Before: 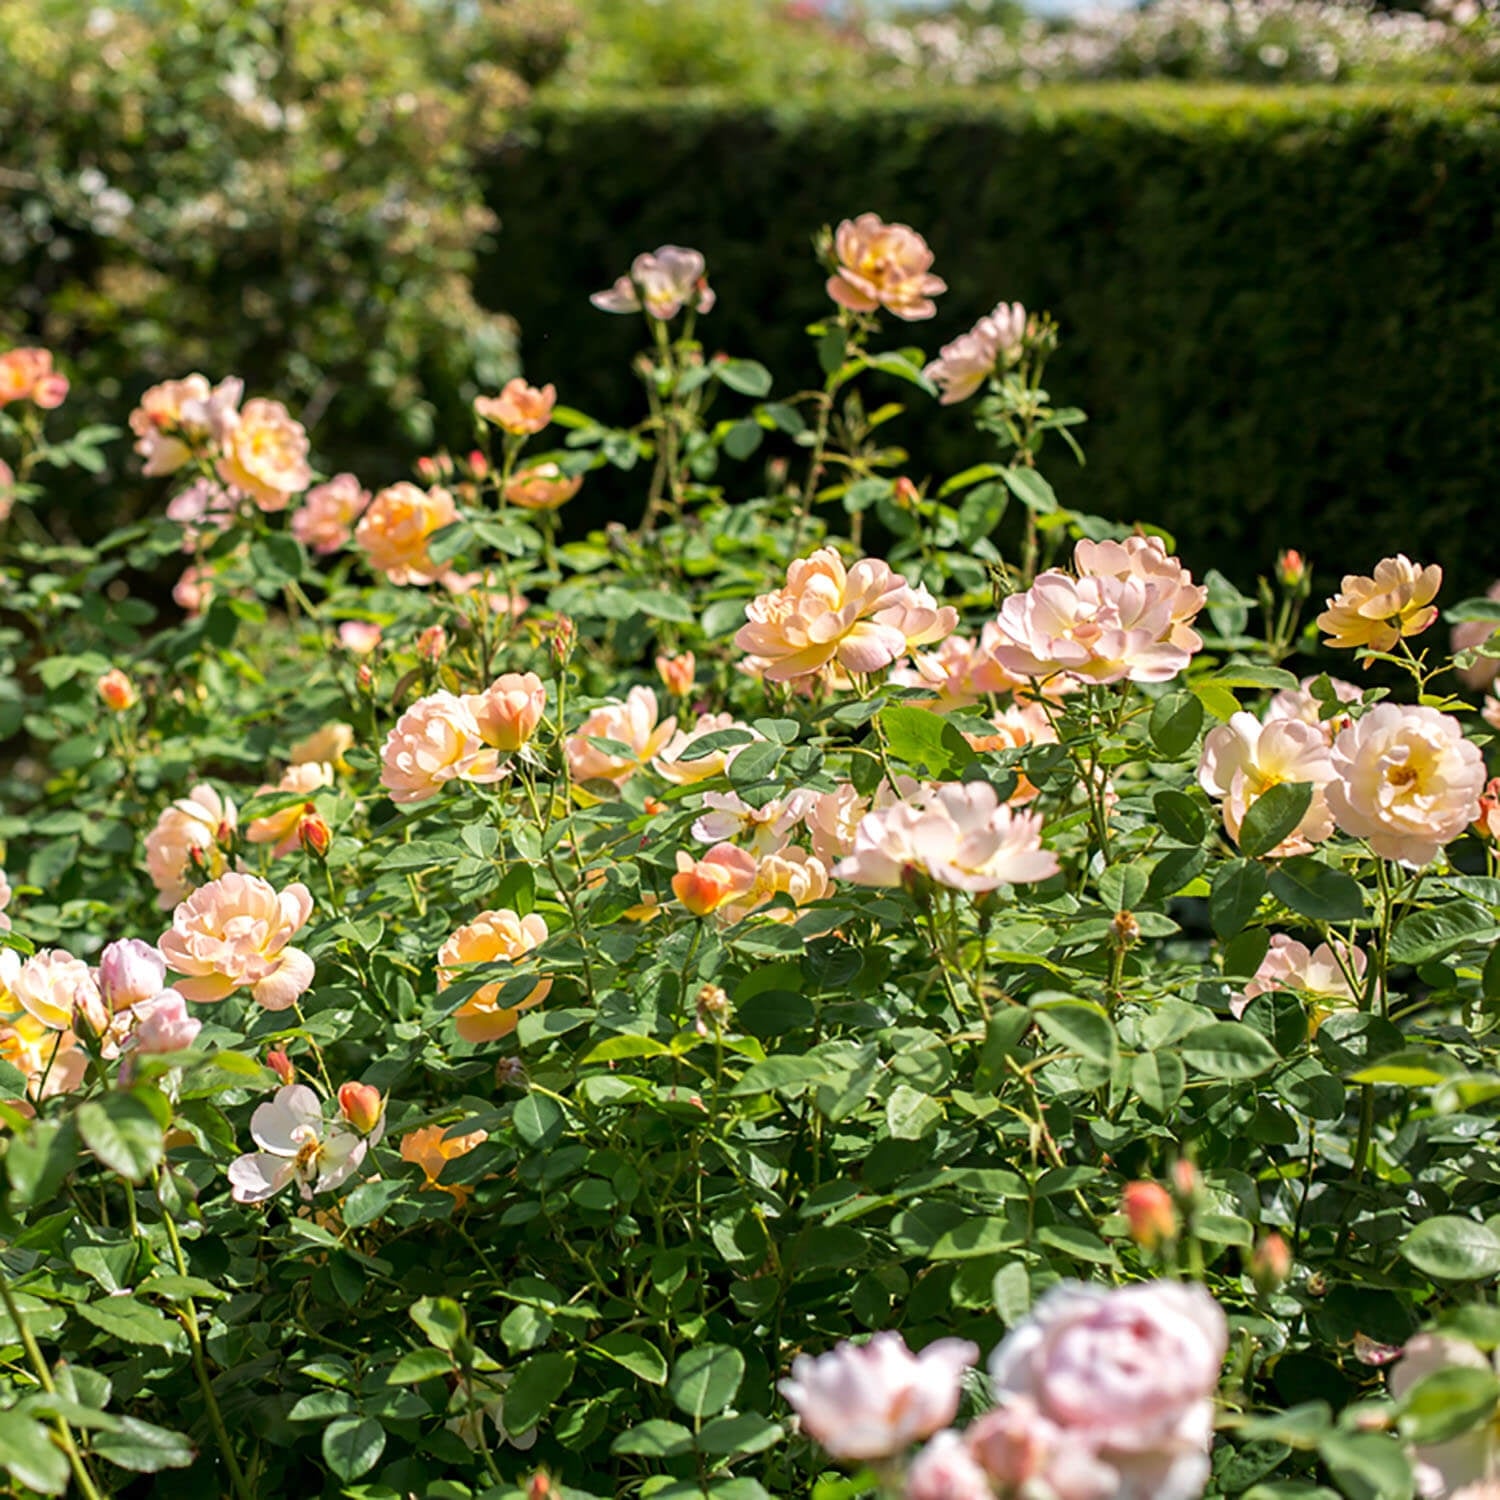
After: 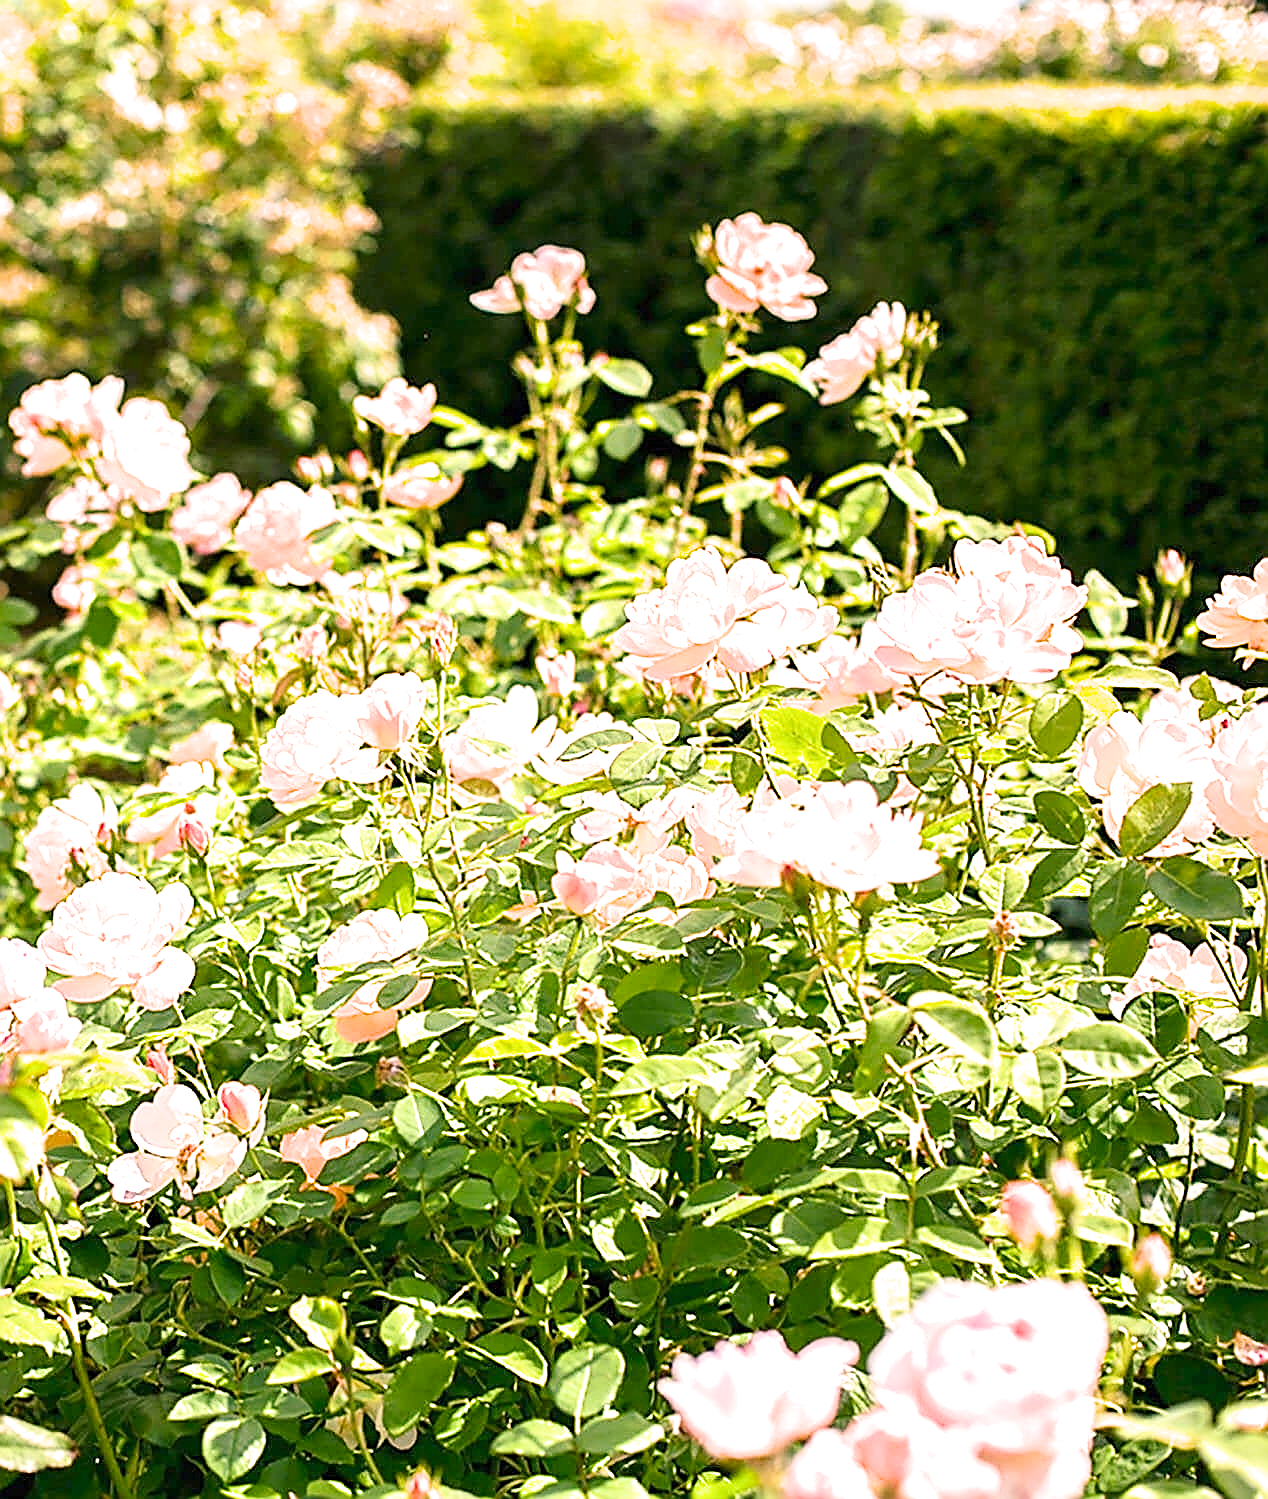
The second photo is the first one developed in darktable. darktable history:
crop: left 8.008%, right 7.421%
exposure: black level correction 0, exposure 1.988 EV, compensate exposure bias true, compensate highlight preservation false
sharpen: radius 1.667, amount 1.298
color balance rgb: highlights gain › chroma 4.592%, highlights gain › hue 33.85°, linear chroma grading › global chroma 15.277%, perceptual saturation grading › global saturation -2.098%, perceptual saturation grading › highlights -6.923%, perceptual saturation grading › mid-tones 8.482%, perceptual saturation grading › shadows 2.906%
filmic rgb: black relative exposure -14.28 EV, white relative exposure 3.37 EV, hardness 7.82, contrast 0.984
